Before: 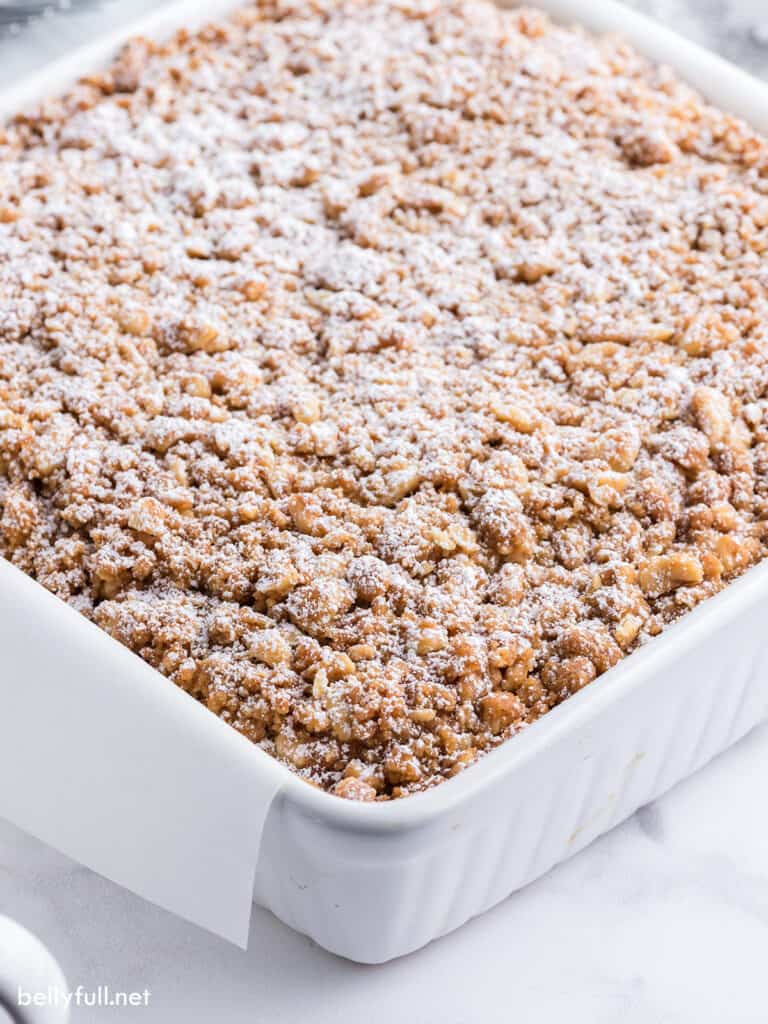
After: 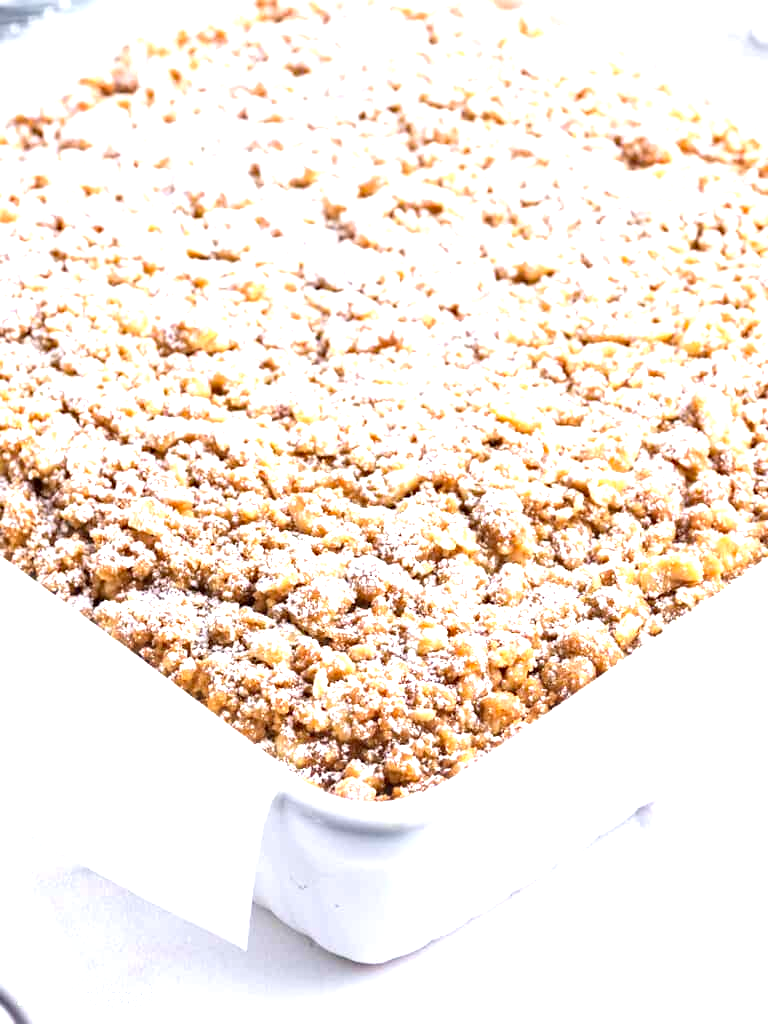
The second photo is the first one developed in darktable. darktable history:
haze removal: compatibility mode true, adaptive false
exposure: black level correction 0, exposure 1.2 EV, compensate highlight preservation false
